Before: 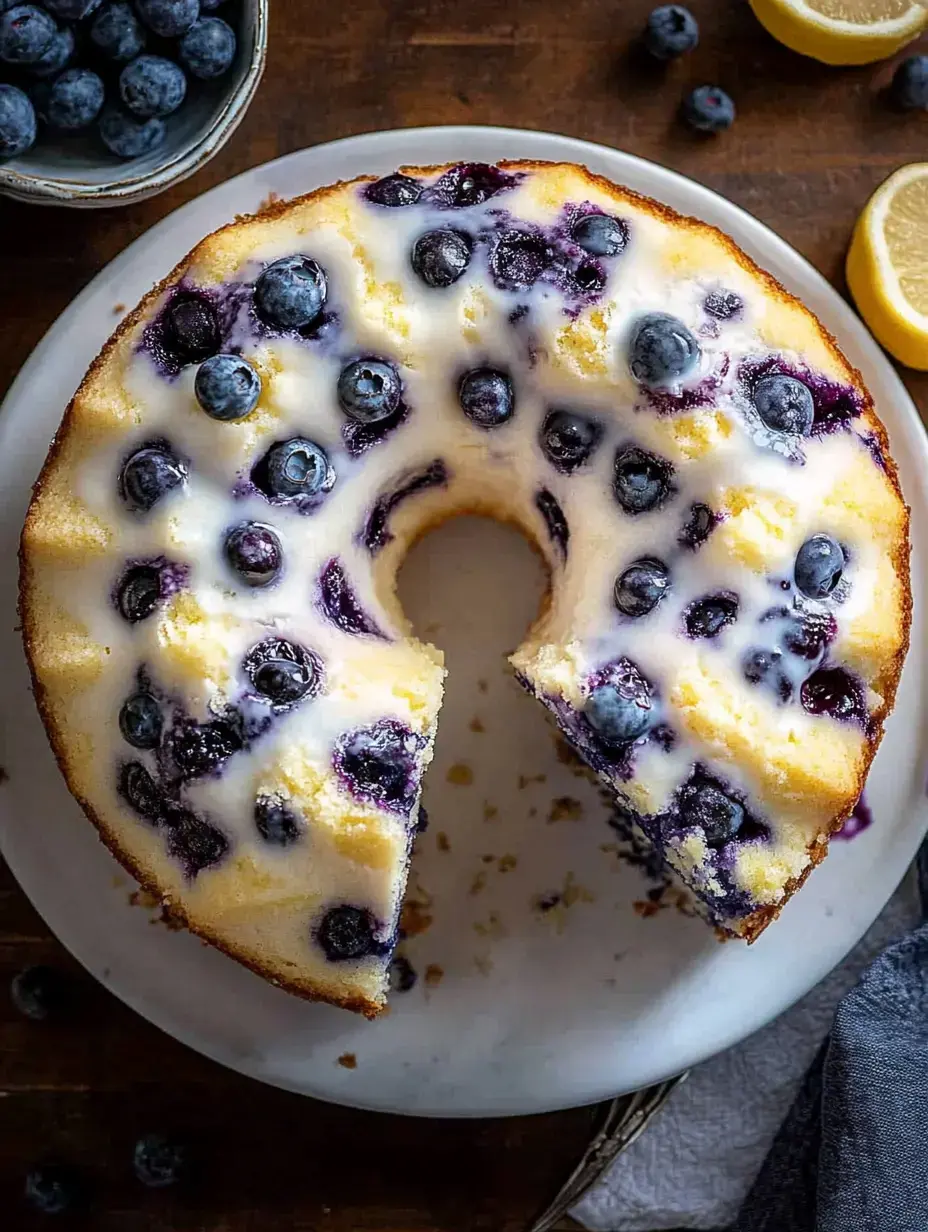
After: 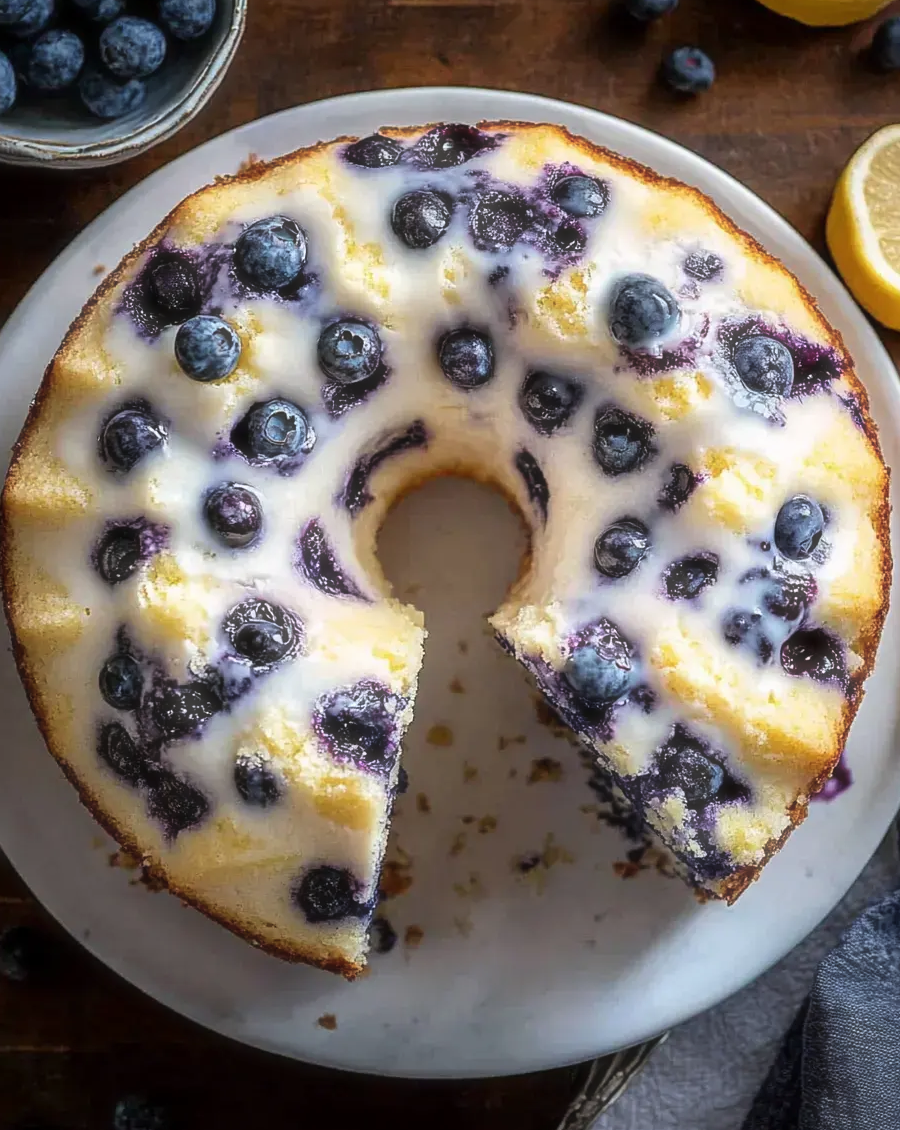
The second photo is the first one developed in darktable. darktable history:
haze removal: strength -0.11, compatibility mode true, adaptive false
crop: left 2.188%, top 3.236%, right 0.78%, bottom 4.965%
